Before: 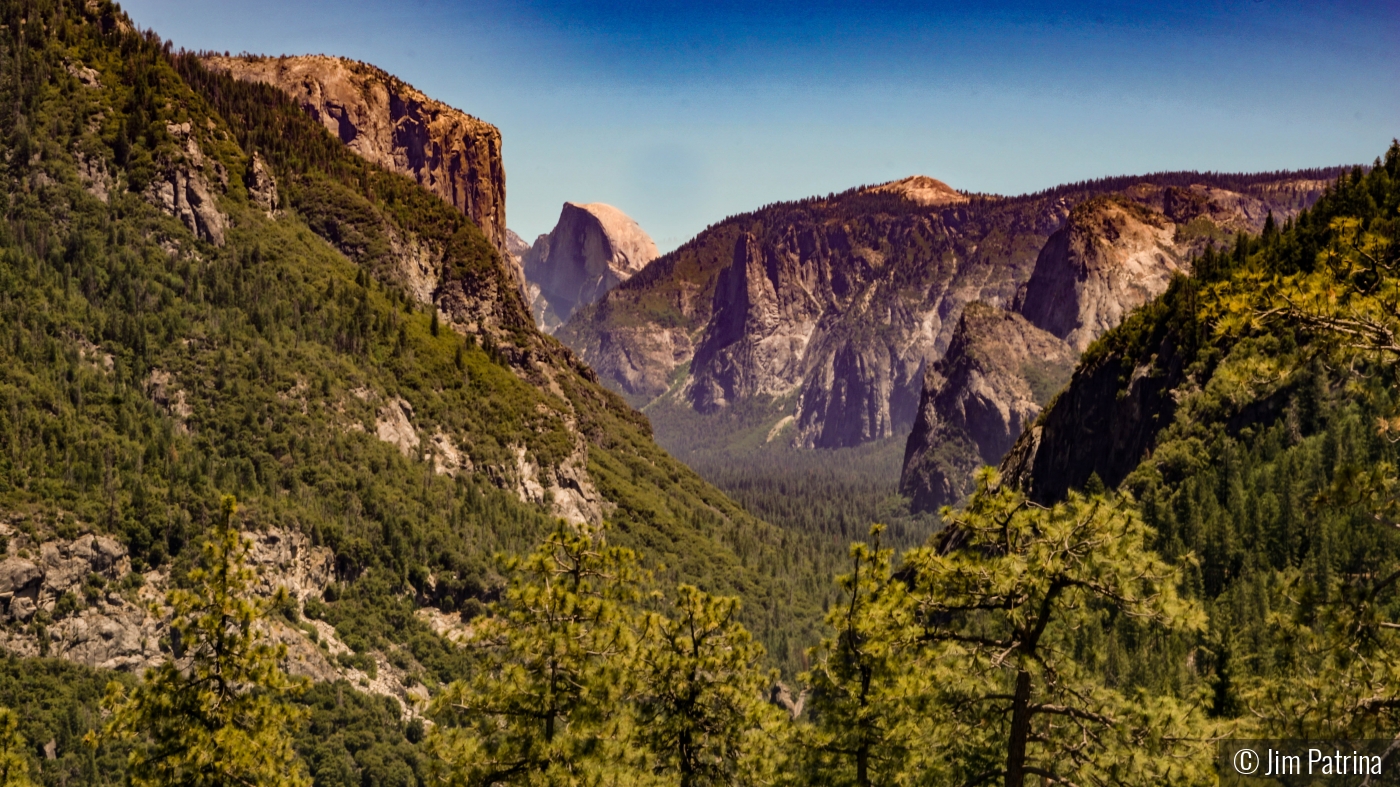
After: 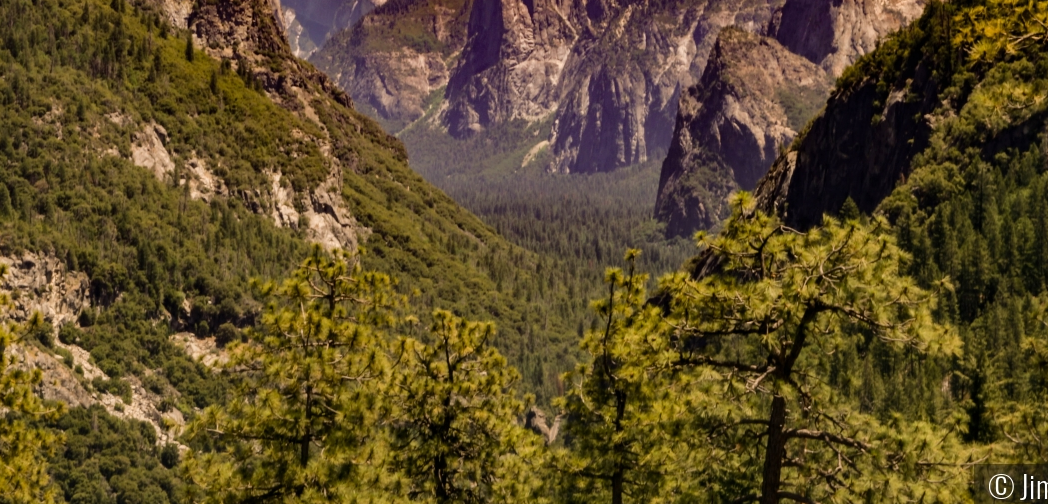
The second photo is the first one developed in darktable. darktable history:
crop and rotate: left 17.505%, top 34.966%, right 7.635%, bottom 0.947%
